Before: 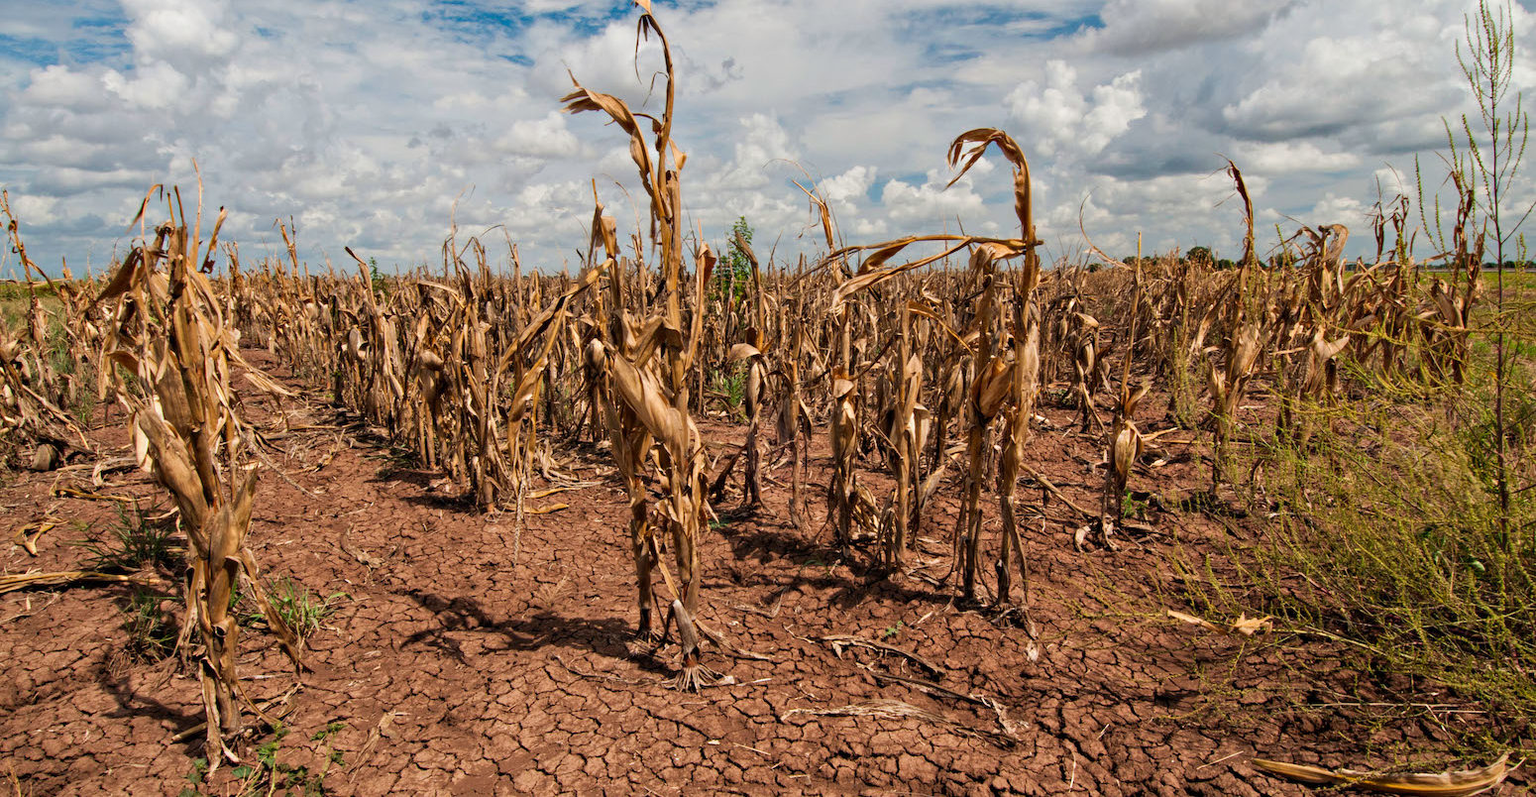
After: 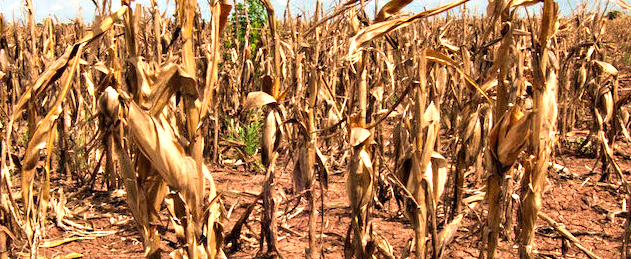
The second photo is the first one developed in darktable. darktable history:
crop: left 31.723%, top 31.837%, right 27.557%, bottom 35.885%
exposure: exposure 1 EV, compensate highlight preservation false
velvia: strength 56.36%
